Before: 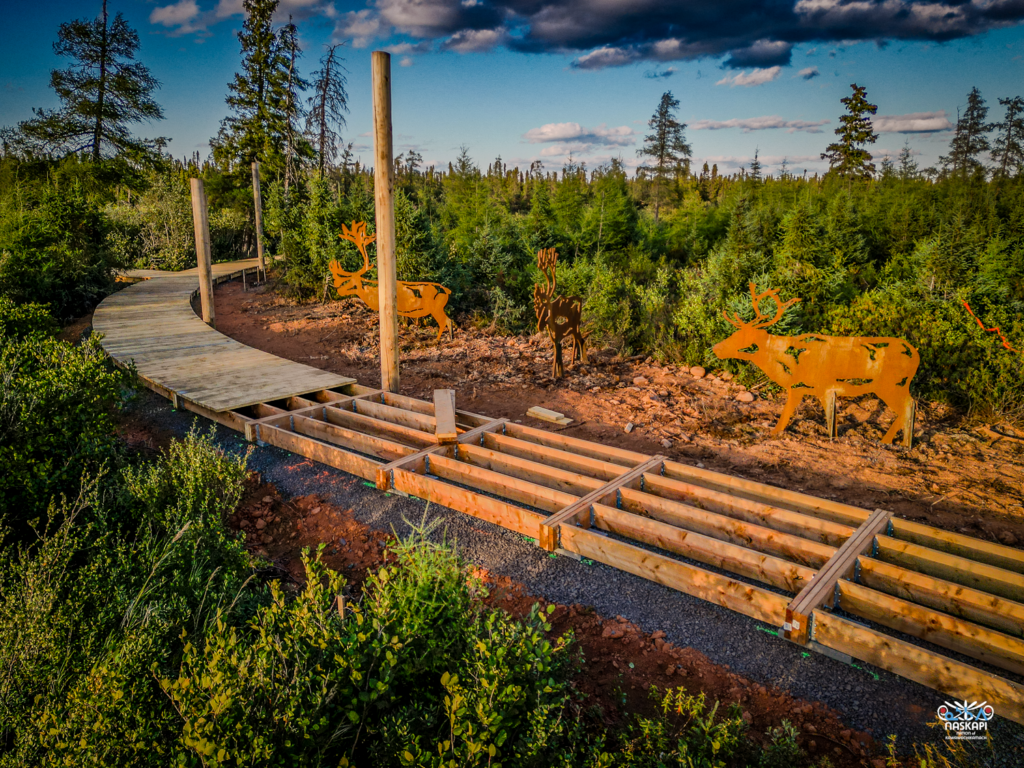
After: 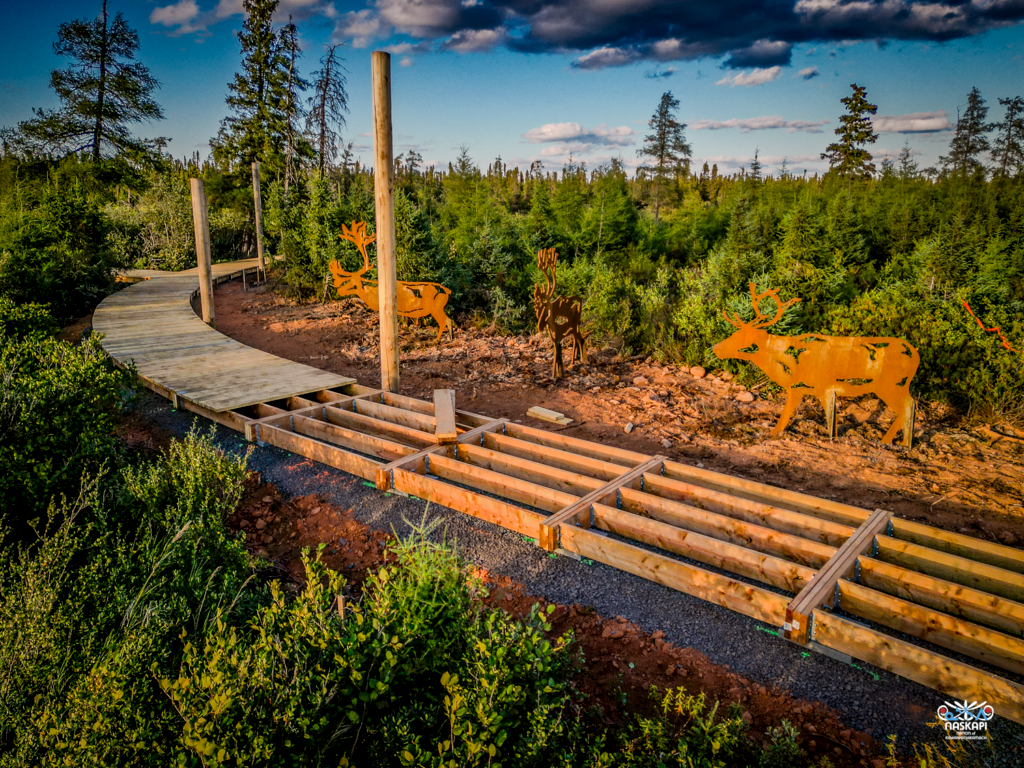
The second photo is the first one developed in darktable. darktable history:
exposure: black level correction 0.003, exposure 0.149 EV, compensate highlight preservation false
